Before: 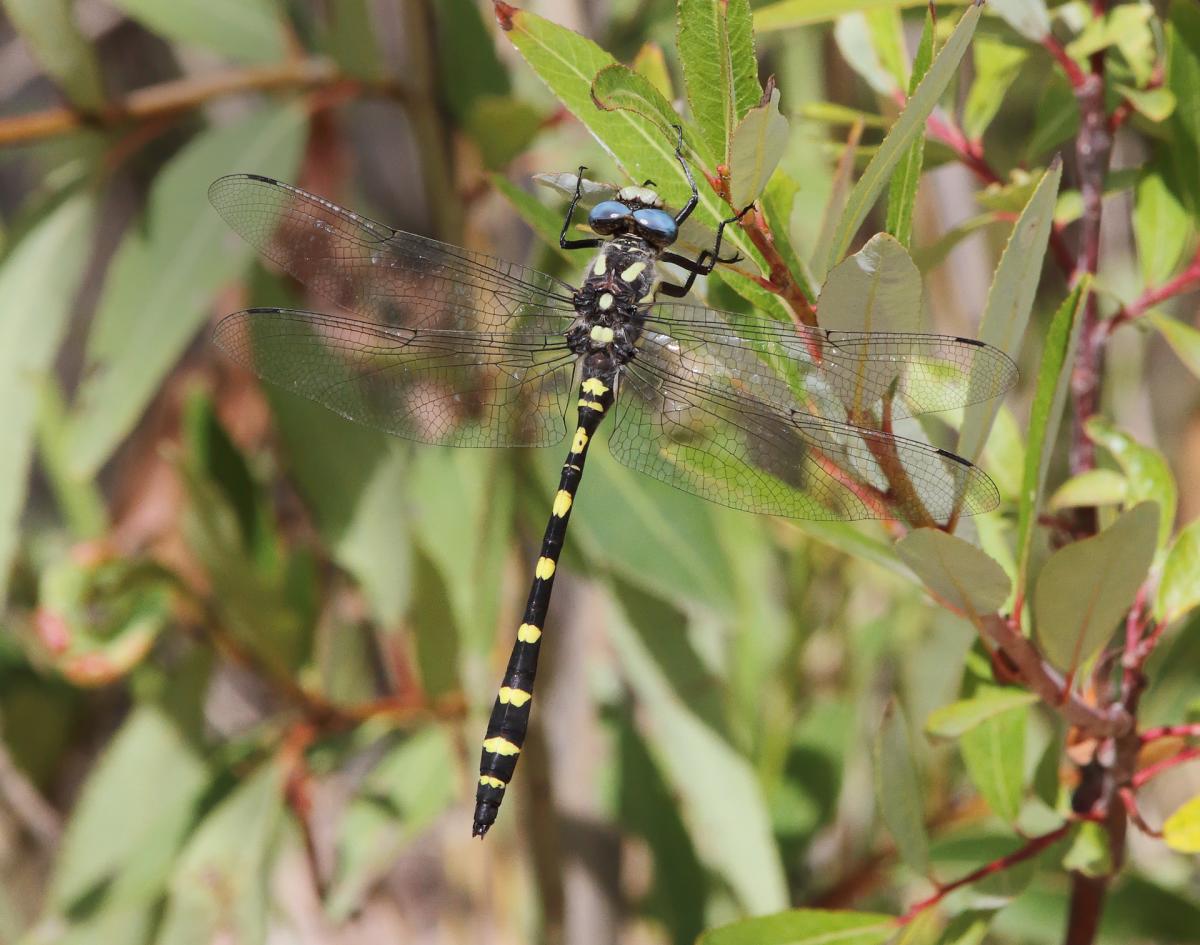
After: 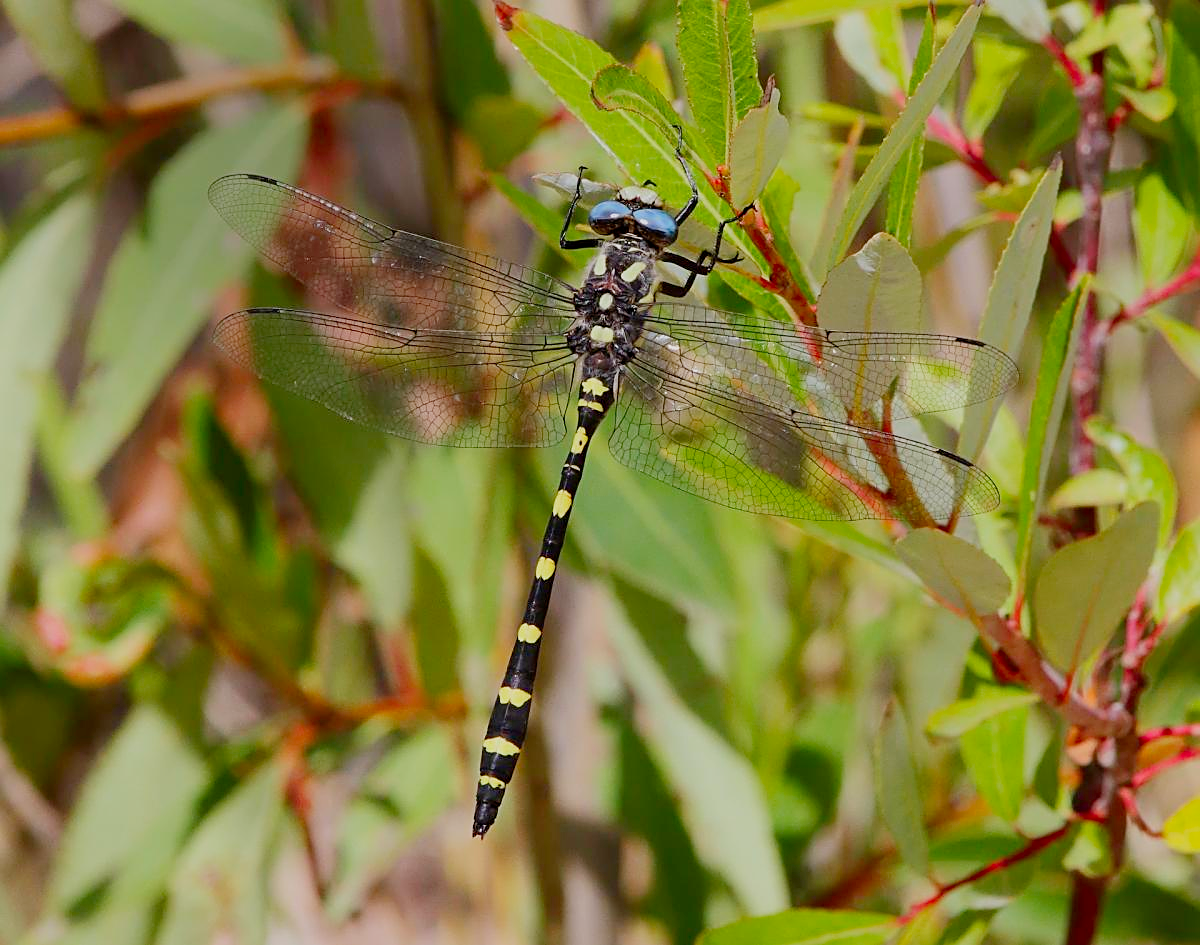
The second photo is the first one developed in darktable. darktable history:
contrast brightness saturation: saturation 0.517
sharpen: on, module defaults
filmic rgb: middle gray luminance 18.36%, black relative exposure -9.02 EV, white relative exposure 3.74 EV, target black luminance 0%, hardness 4.93, latitude 67.86%, contrast 0.956, highlights saturation mix 19.3%, shadows ↔ highlights balance 21.46%, add noise in highlights 0, preserve chrominance no, color science v3 (2019), use custom middle-gray values true, contrast in highlights soft
